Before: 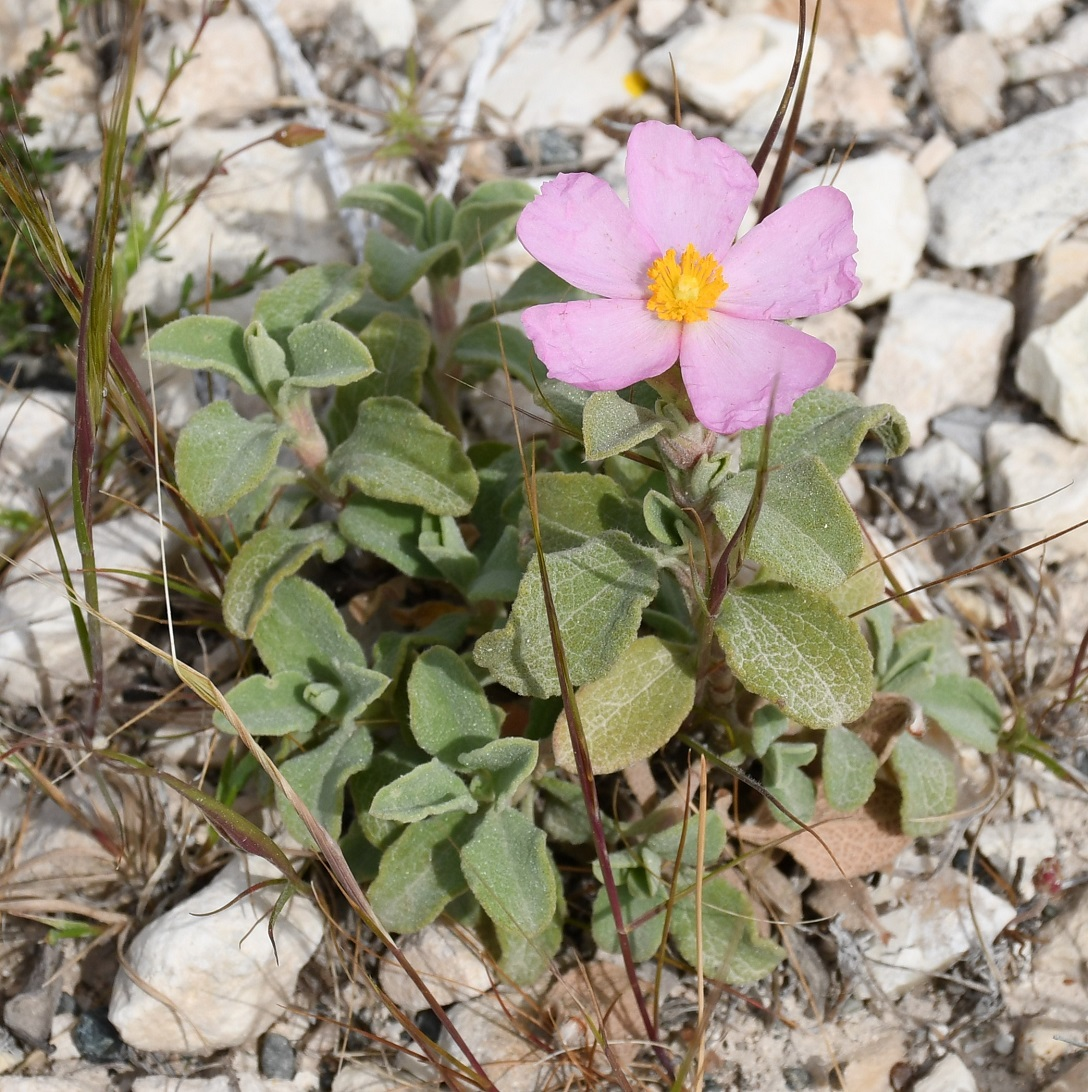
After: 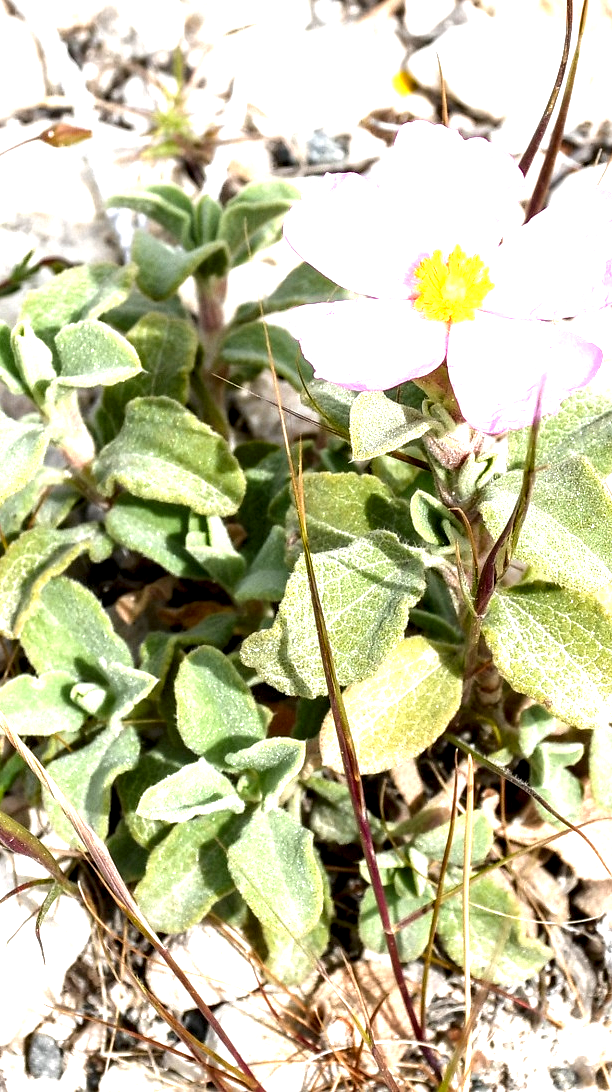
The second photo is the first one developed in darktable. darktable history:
local contrast: highlights 80%, shadows 57%, detail 175%, midtone range 0.602
crop: left 21.496%, right 22.254%
exposure: black level correction 0, exposure 1.45 EV, compensate exposure bias true, compensate highlight preservation false
color contrast: green-magenta contrast 1.1, blue-yellow contrast 1.1, unbound 0
